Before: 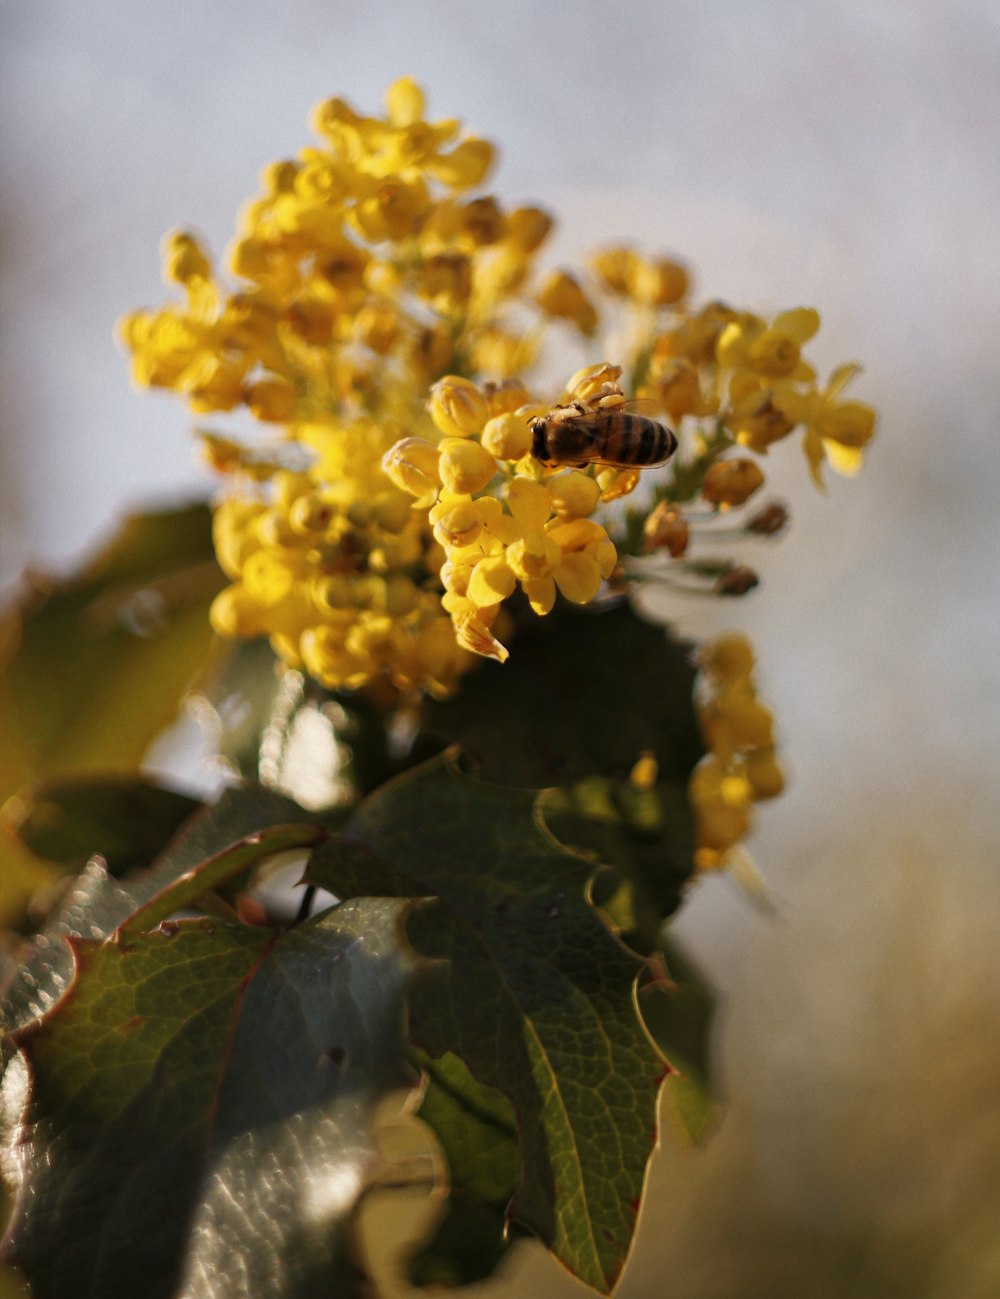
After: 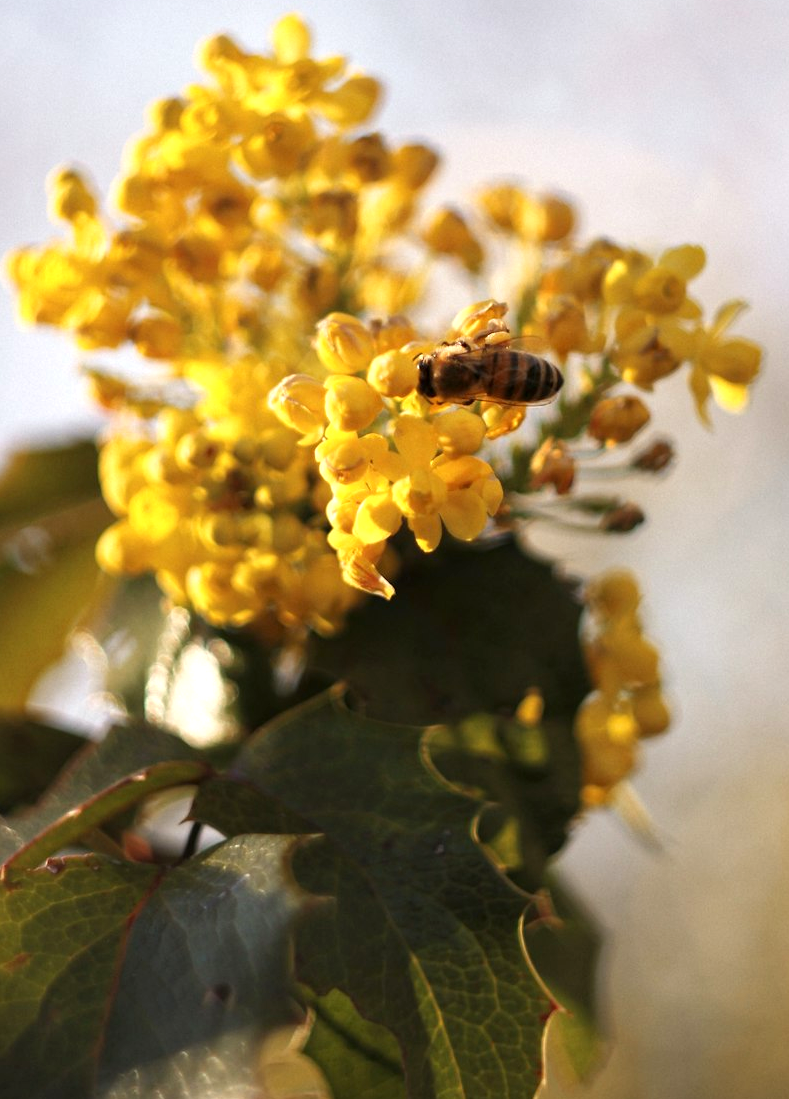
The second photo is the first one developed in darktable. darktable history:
crop: left 11.454%, top 4.895%, right 9.556%, bottom 10.491%
exposure: exposure 0.604 EV, compensate highlight preservation false
